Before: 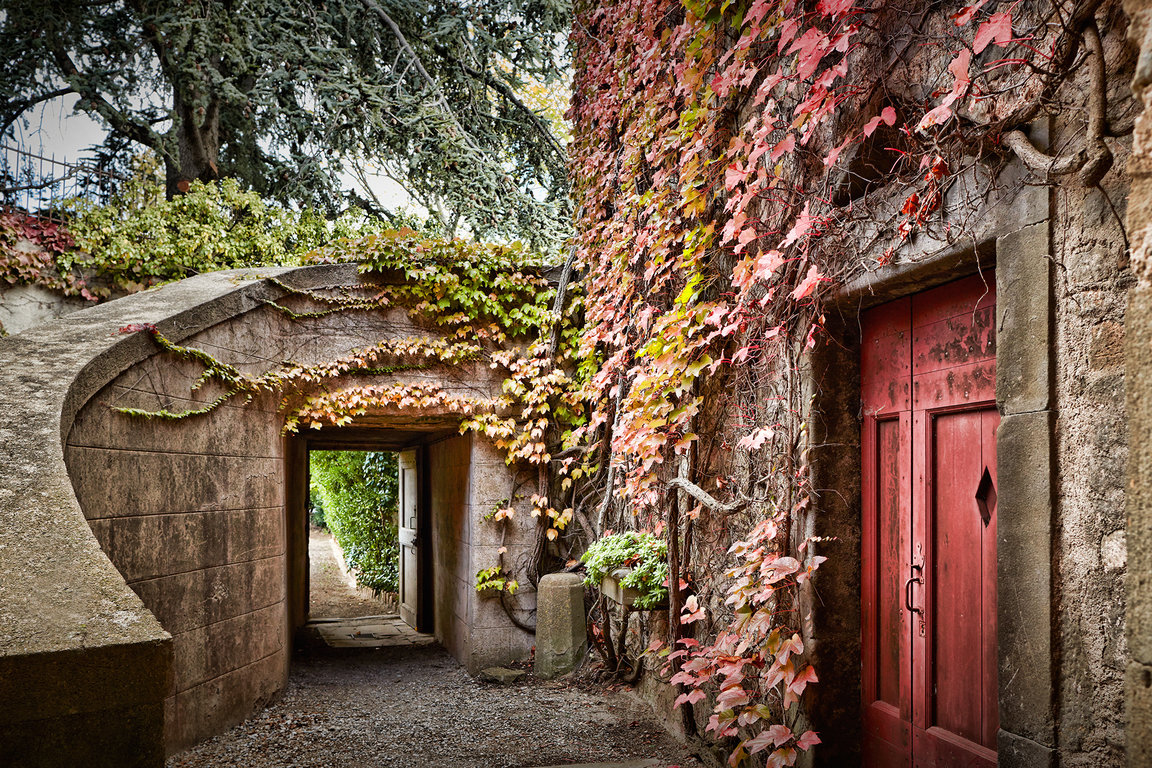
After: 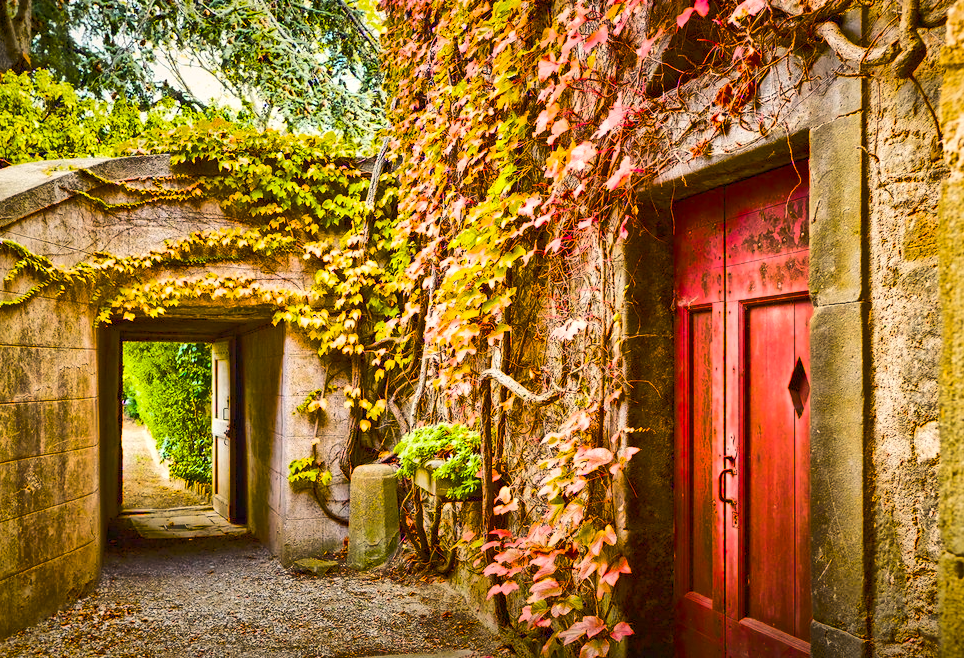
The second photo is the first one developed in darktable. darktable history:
color balance rgb: linear chroma grading › global chroma 40.15%, perceptual saturation grading › global saturation 60.58%, perceptual saturation grading › highlights 20.44%, perceptual saturation grading › shadows -50.36%, perceptual brilliance grading › highlights 2.19%, perceptual brilliance grading › mid-tones -50.36%, perceptual brilliance grading › shadows -50.36%
color calibration: x 0.342, y 0.355, temperature 5146 K
color equalizer: saturation › red 1.26, saturation › orange 1.26, saturation › yellow 1.26, saturation › green 1.26, saturation › cyan 1.26, saturation › blue 1.26, saturation › lavender 1.26, saturation › magenta 1.26
crop: left 16.315%, top 14.246%
